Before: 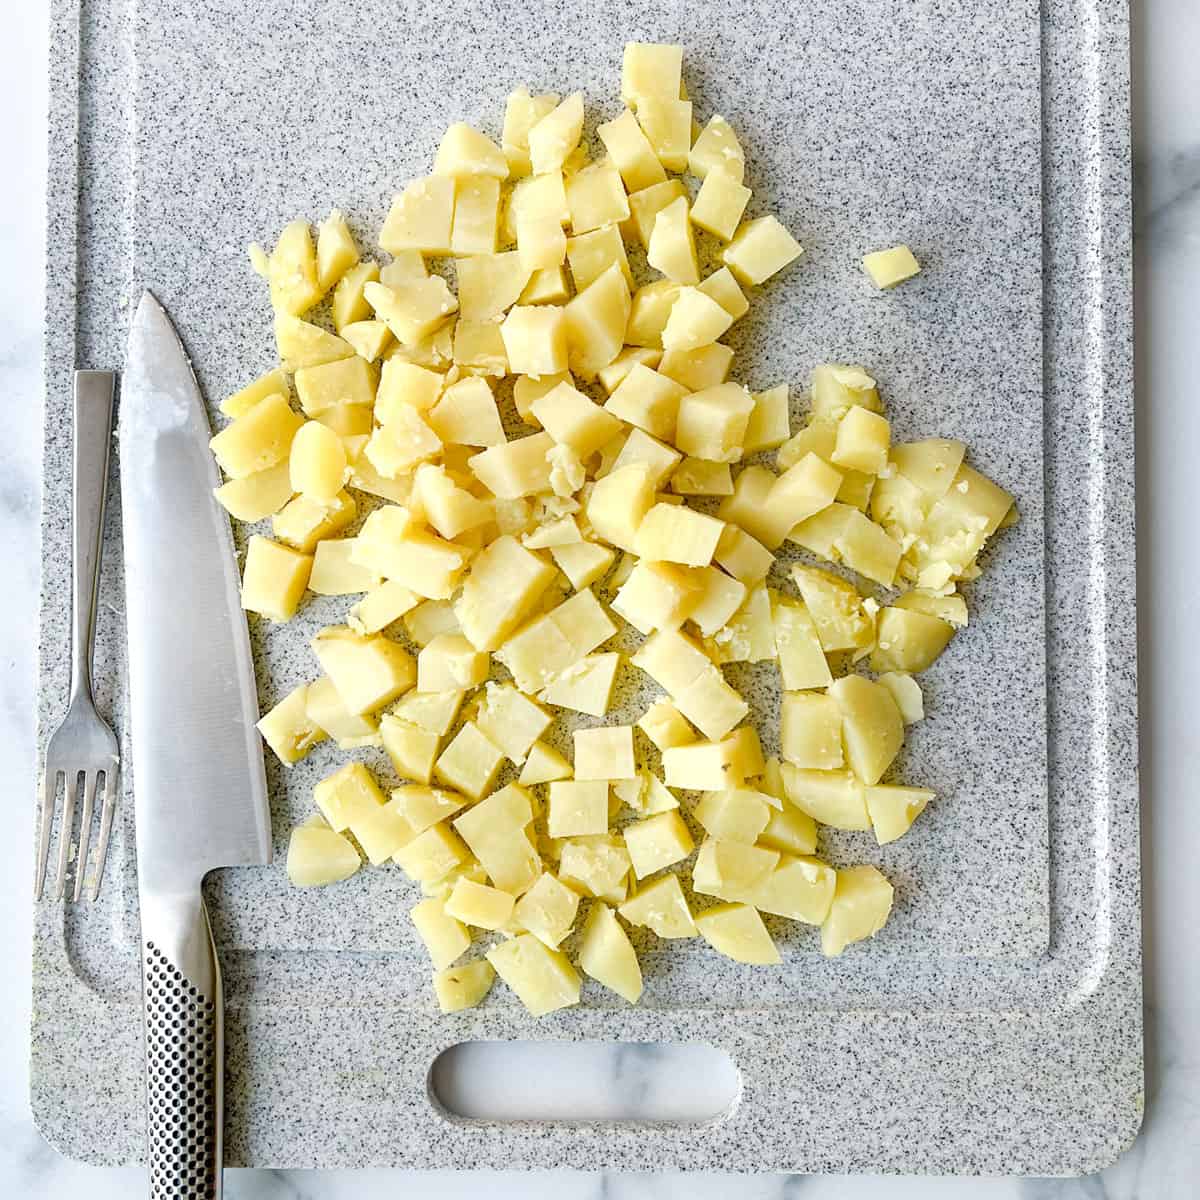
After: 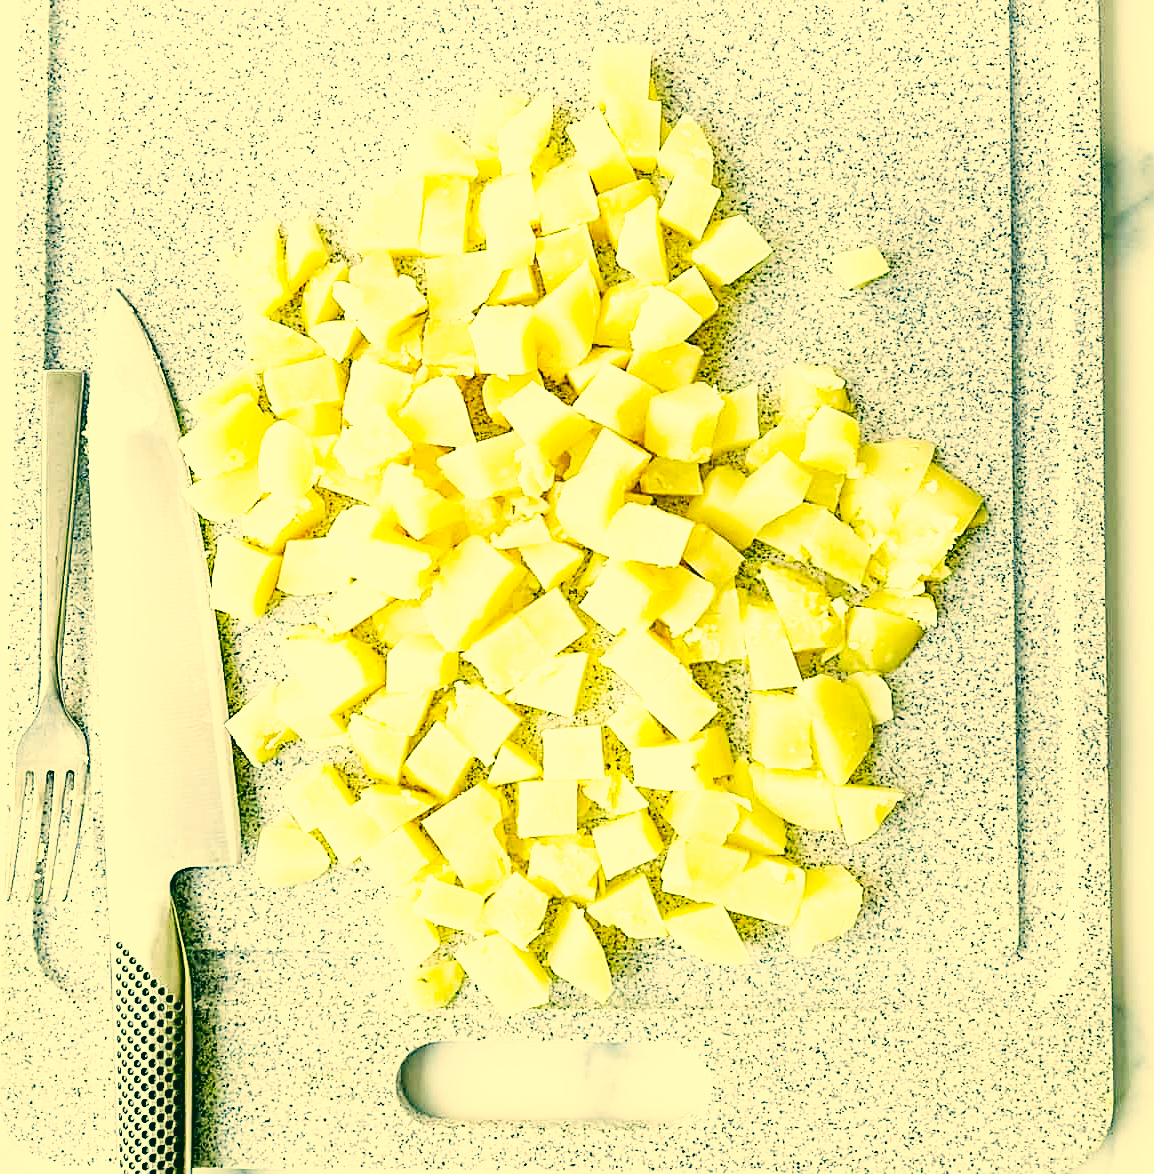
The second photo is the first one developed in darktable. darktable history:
crop and rotate: left 2.654%, right 1.131%, bottom 2.151%
base curve: curves: ch0 [(0, 0) (0.007, 0.004) (0.027, 0.03) (0.046, 0.07) (0.207, 0.54) (0.442, 0.872) (0.673, 0.972) (1, 1)], preserve colors none
color correction: highlights a* 2.18, highlights b* 34.67, shadows a* -37.31, shadows b* -5.58
sharpen: on, module defaults
